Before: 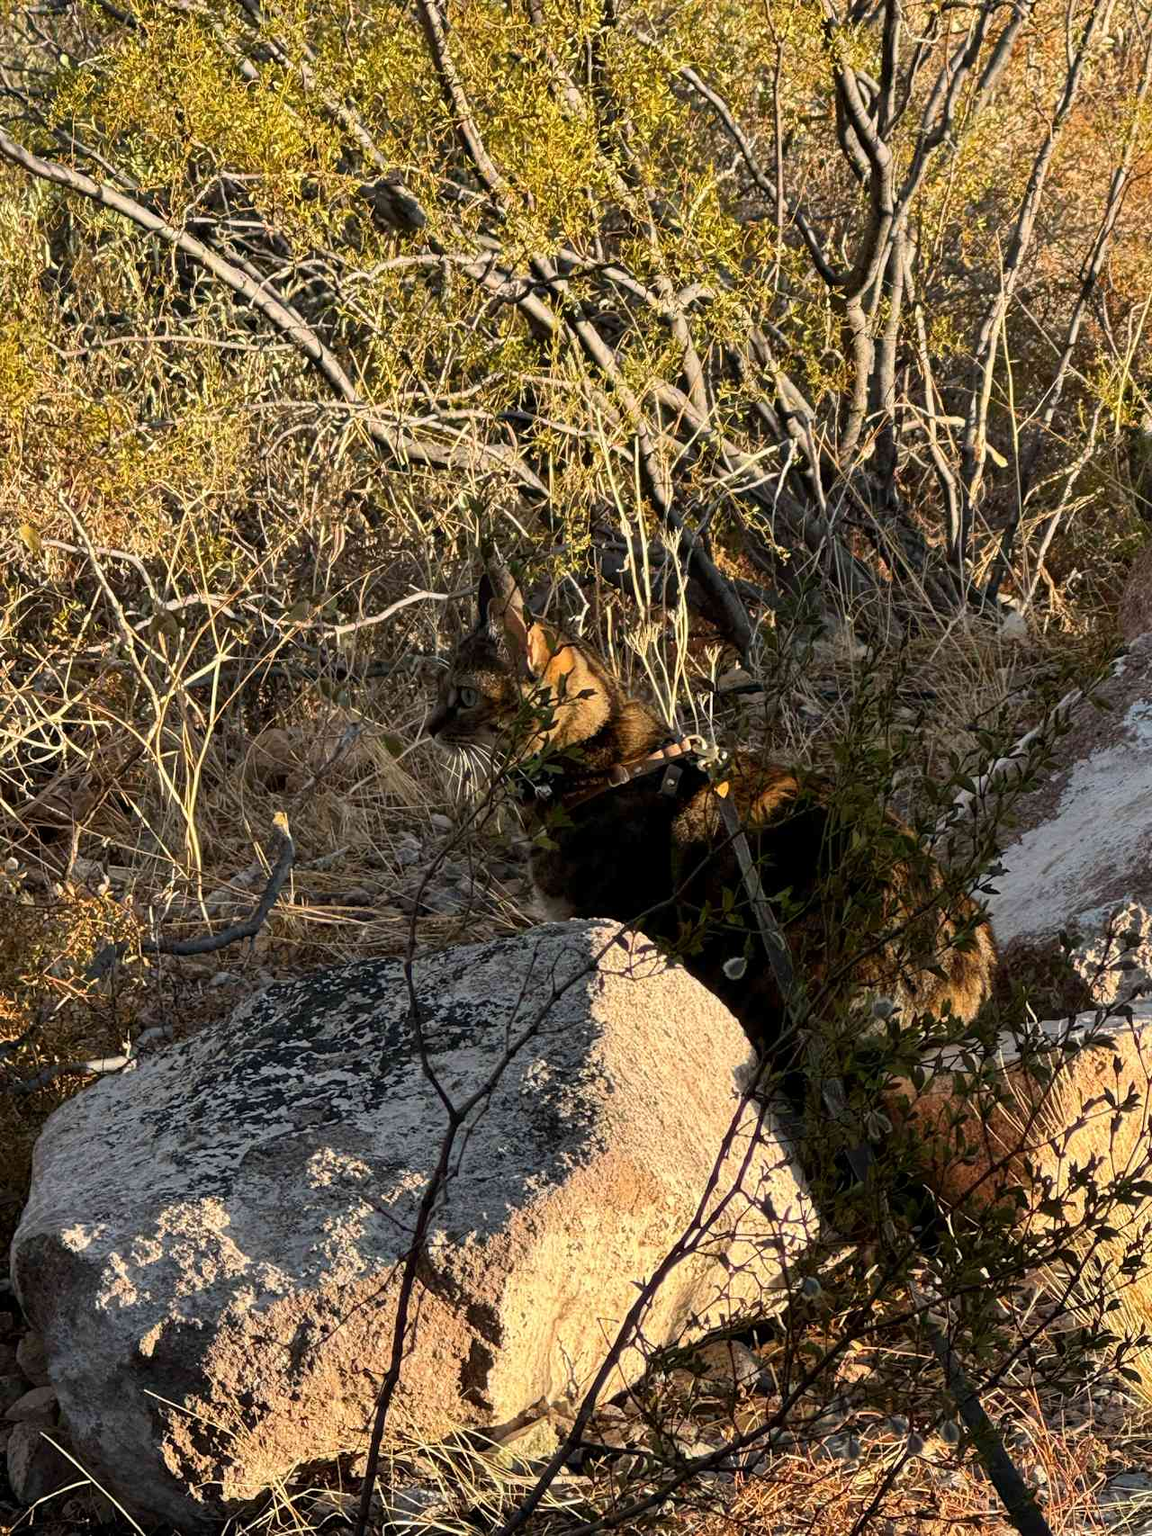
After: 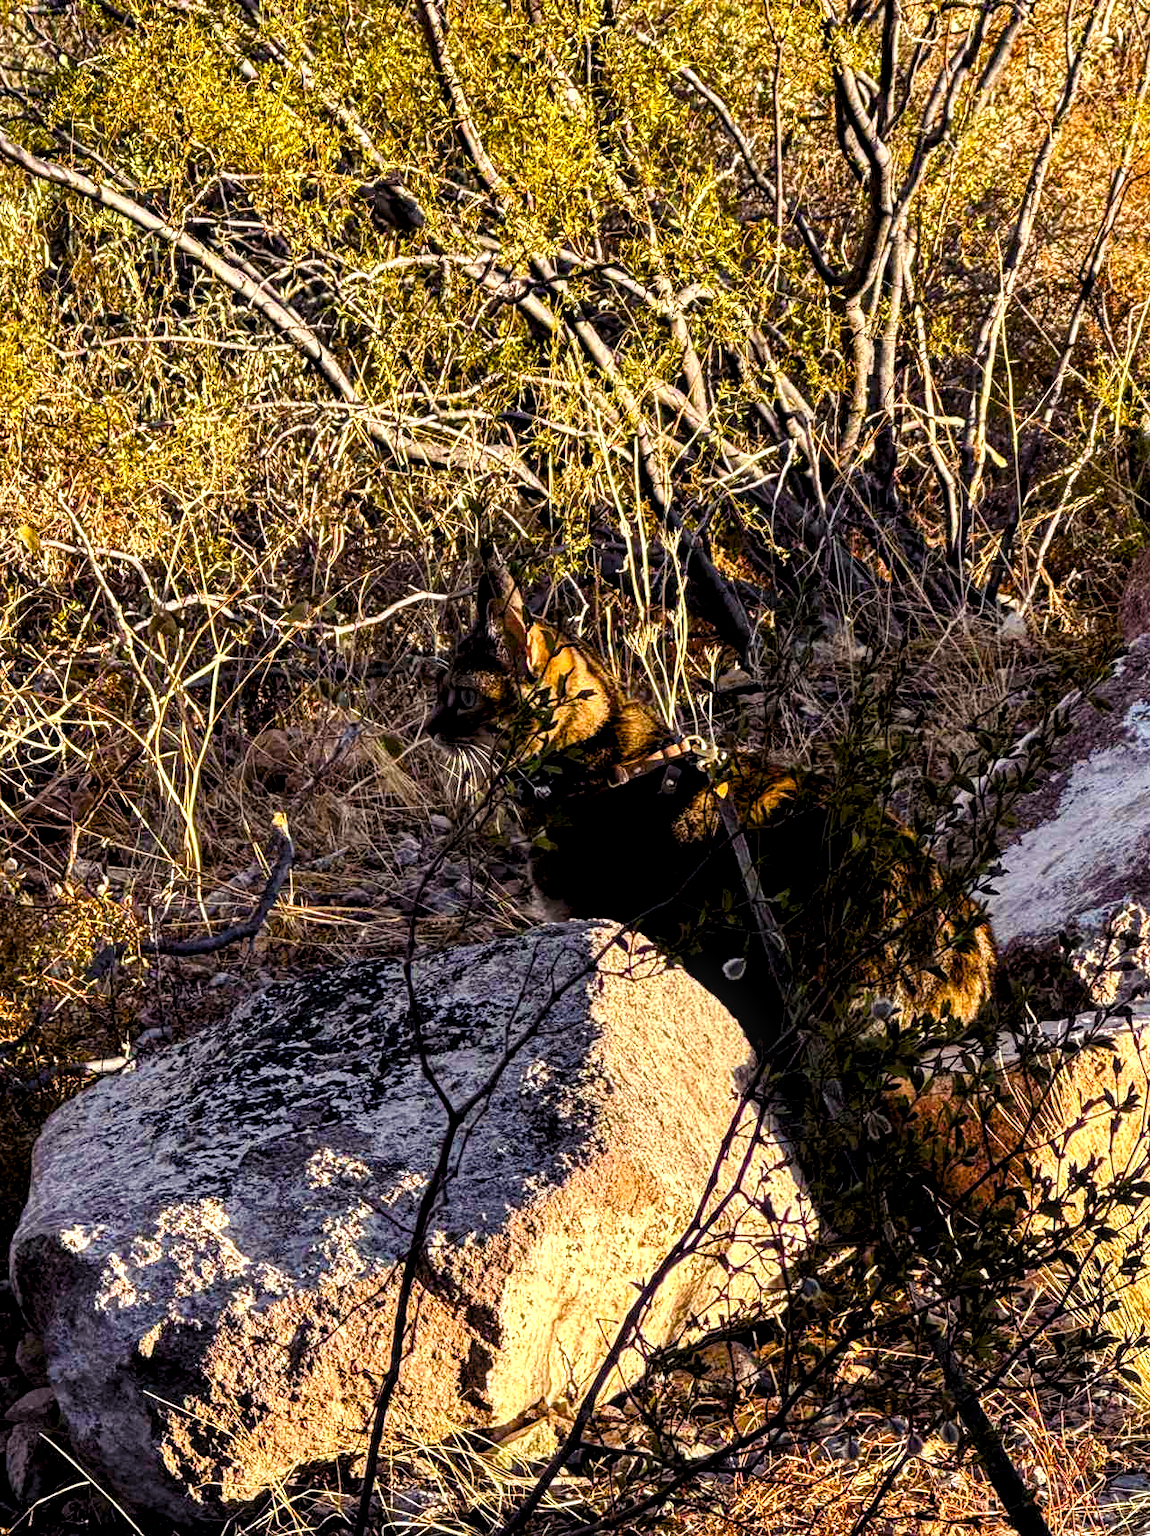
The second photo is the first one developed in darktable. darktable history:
levels: levels [0.055, 0.477, 0.9]
crop and rotate: left 0.151%, bottom 0.006%
color balance rgb: shadows lift › luminance -21.343%, shadows lift › chroma 8.715%, shadows lift › hue 282.65°, highlights gain › chroma 1.539%, highlights gain › hue 306.61°, linear chroma grading › global chroma 15.18%, perceptual saturation grading › global saturation 20%, perceptual saturation grading › highlights -24.973%, perceptual saturation grading › shadows 50.23%
local contrast: detail 150%
